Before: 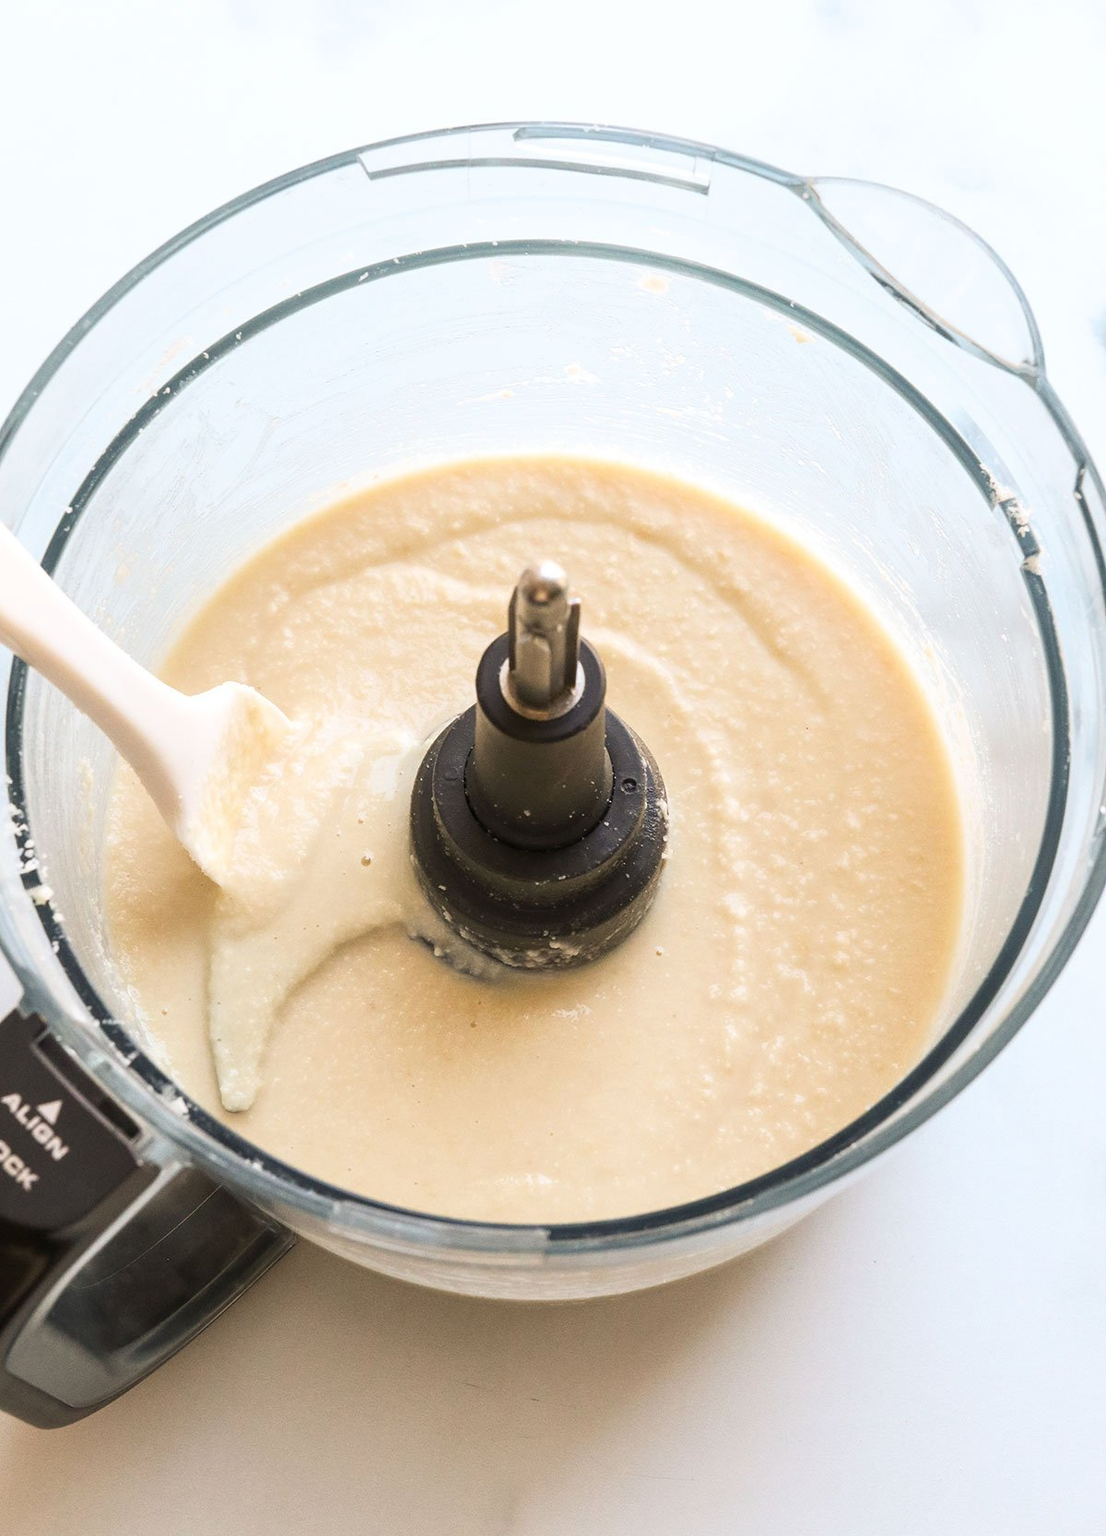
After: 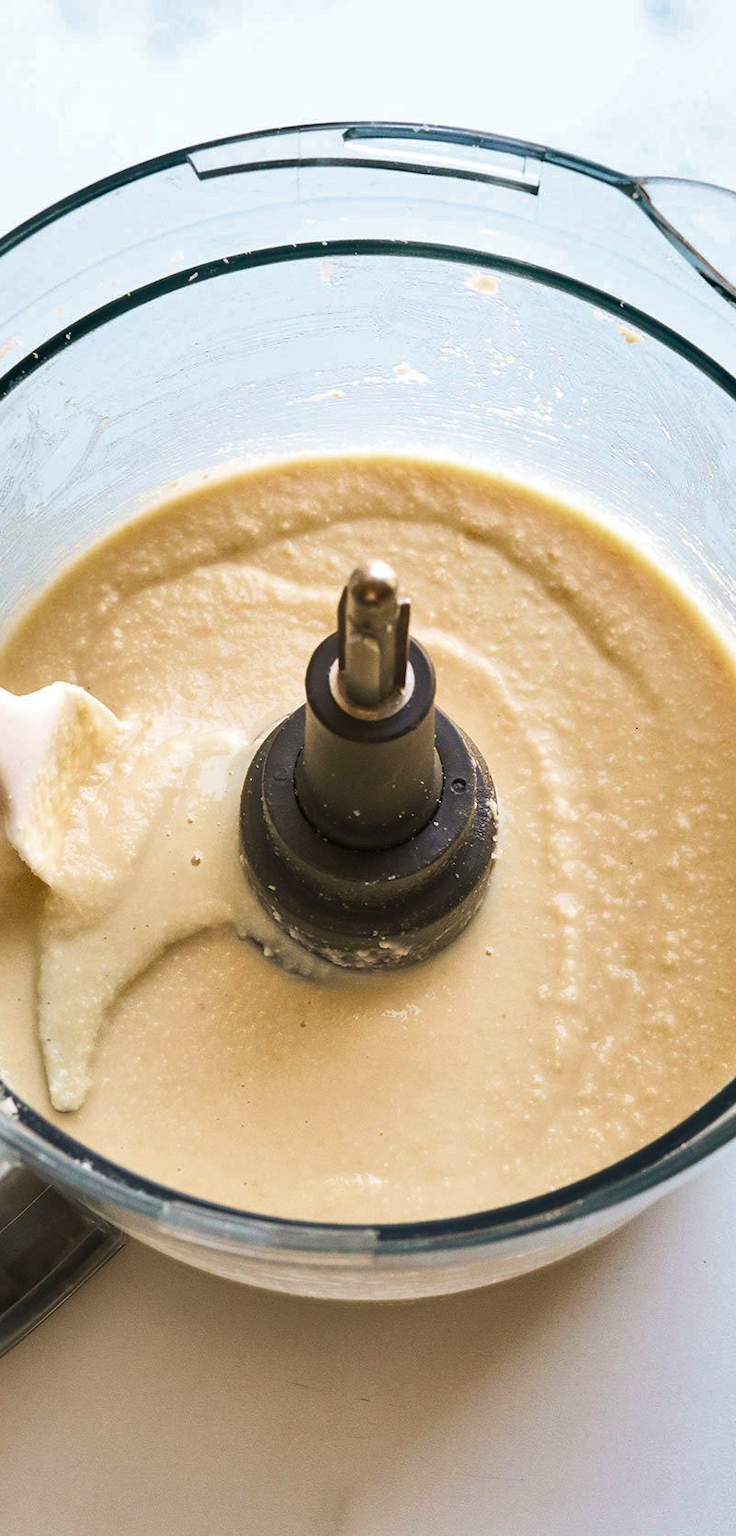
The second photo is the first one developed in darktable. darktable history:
velvia: on, module defaults
shadows and highlights: shadows 30.63, highlights -63.22, shadows color adjustment 98%, highlights color adjustment 58.61%, soften with gaussian
crop: left 15.419%, right 17.914%
